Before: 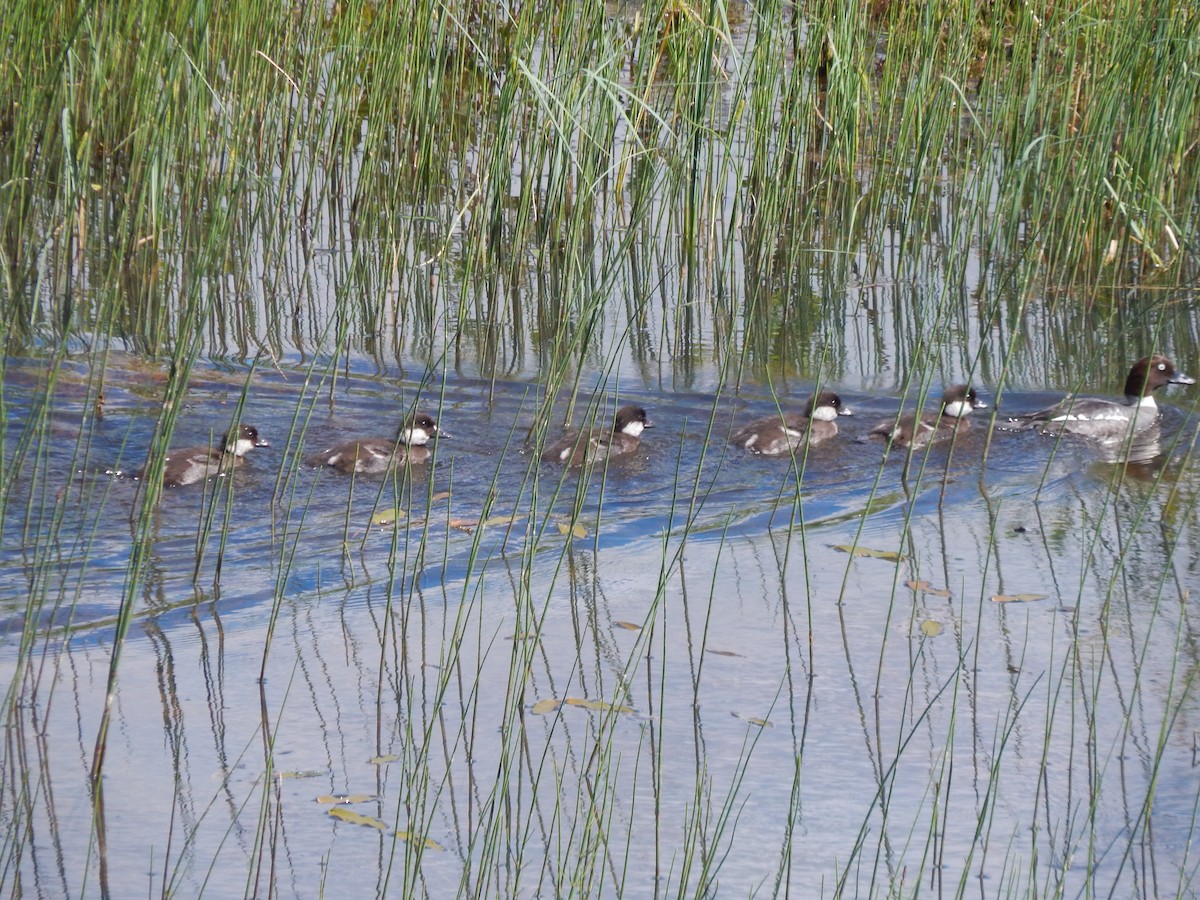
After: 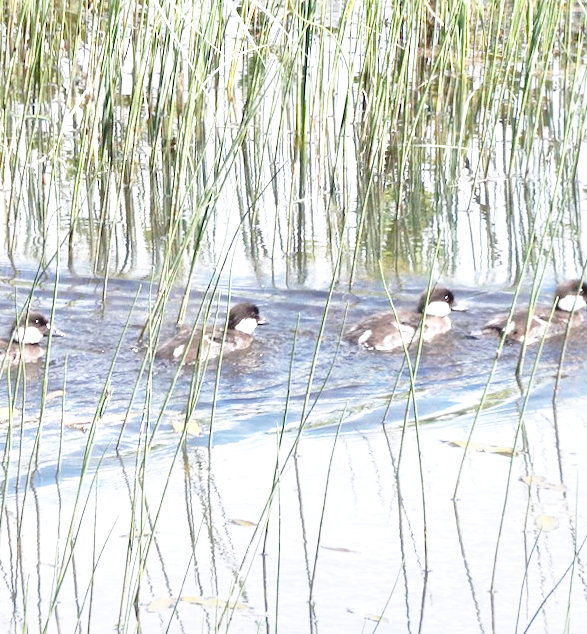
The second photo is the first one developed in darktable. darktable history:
crop: left 32.075%, top 10.976%, right 18.355%, bottom 17.596%
rotate and perspective: rotation -0.45°, automatic cropping original format, crop left 0.008, crop right 0.992, crop top 0.012, crop bottom 0.988
exposure: black level correction -0.001, exposure 0.9 EV, compensate exposure bias true, compensate highlight preservation false
base curve: curves: ch0 [(0, 0) (0.028, 0.03) (0.121, 0.232) (0.46, 0.748) (0.859, 0.968) (1, 1)], preserve colors none
contrast brightness saturation: contrast 0.1, saturation -0.3
local contrast: mode bilateral grid, contrast 20, coarseness 50, detail 141%, midtone range 0.2
